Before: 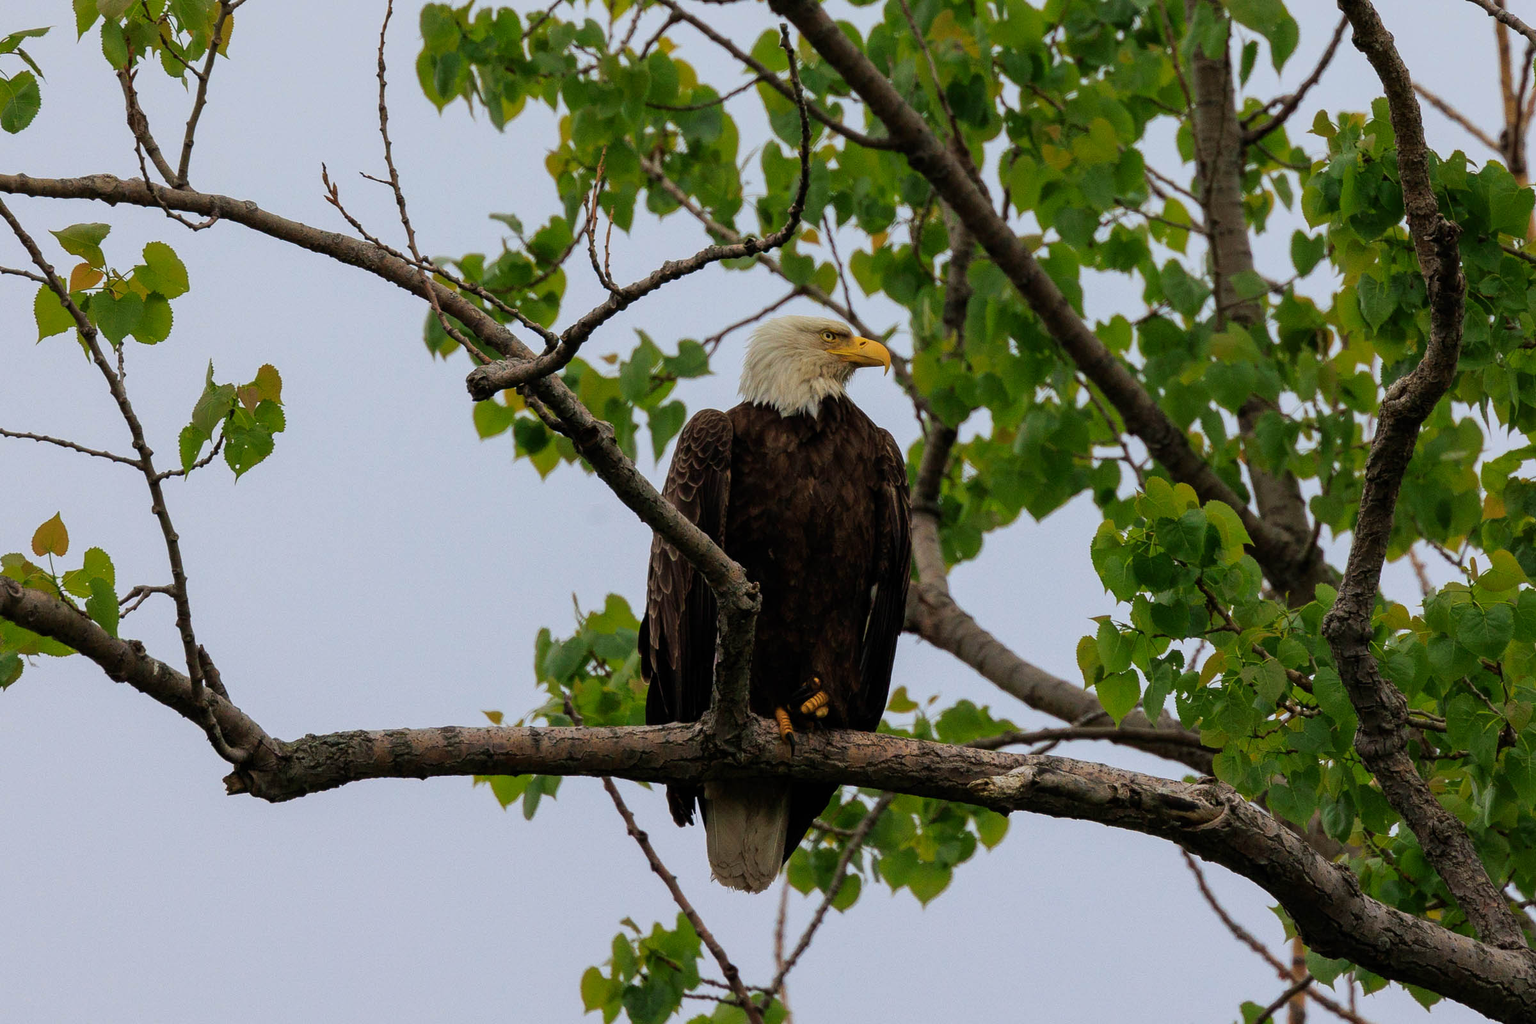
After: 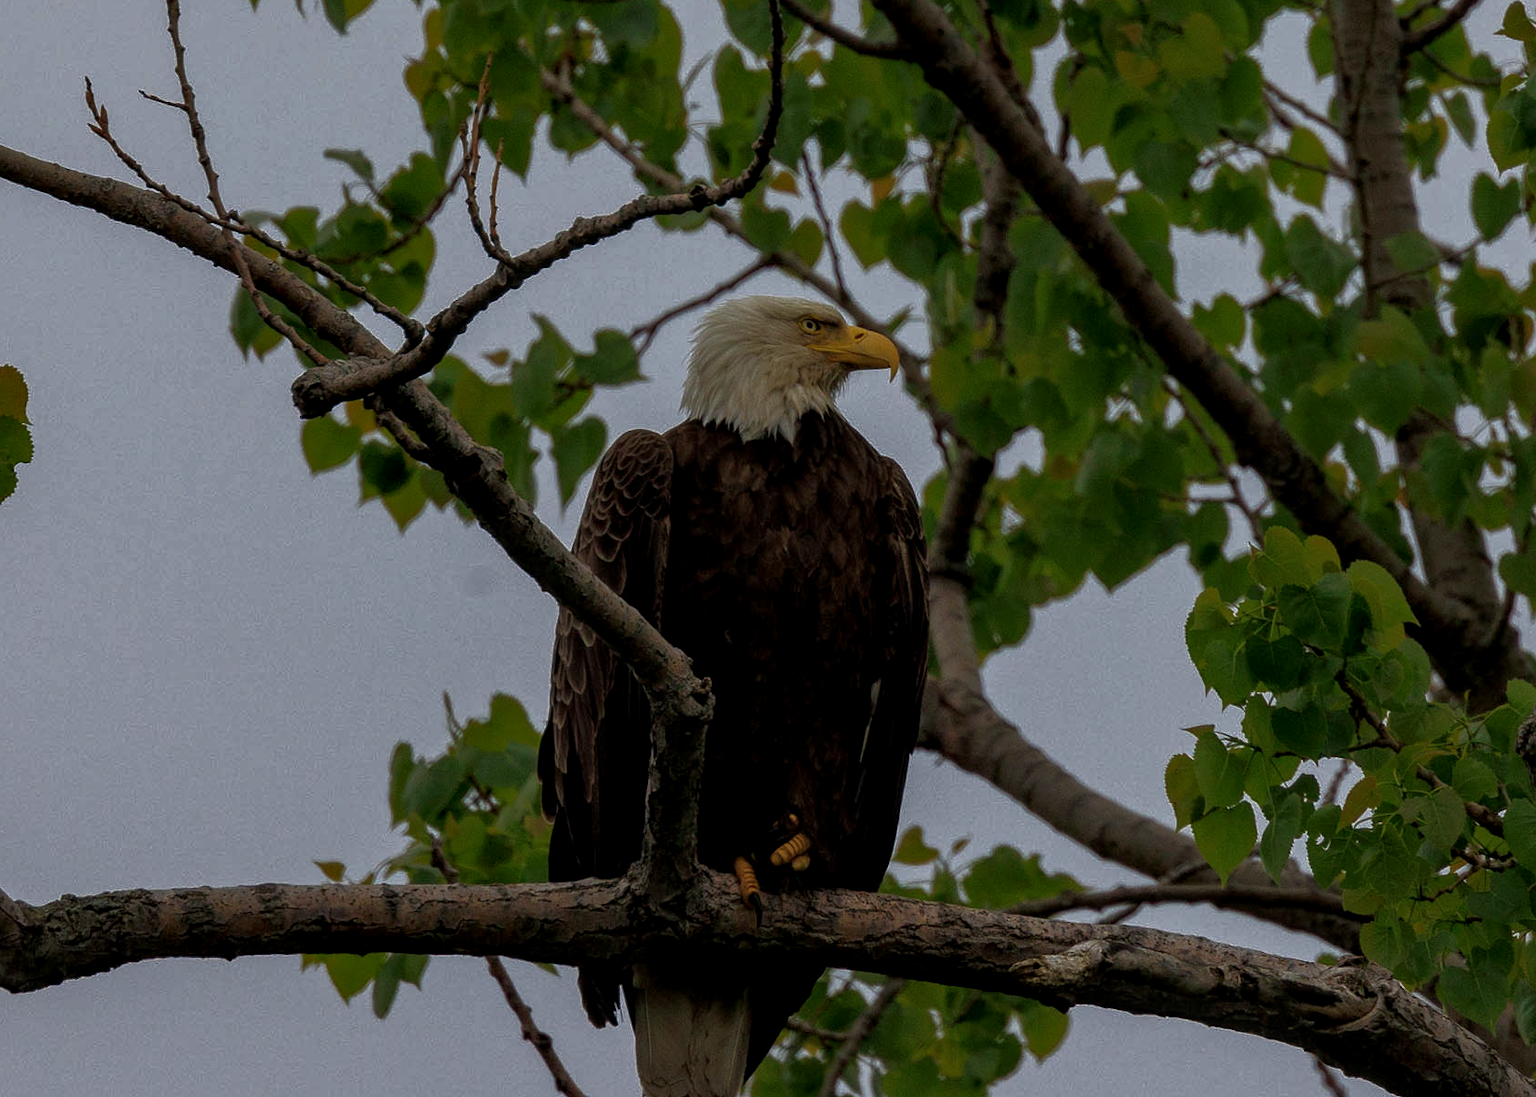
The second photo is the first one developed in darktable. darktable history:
crop and rotate: left 17.102%, top 10.656%, right 13.019%, bottom 14.447%
local contrast: on, module defaults
exposure: compensate highlight preservation false
base curve: curves: ch0 [(0, 0) (0.564, 0.291) (0.802, 0.731) (1, 1)]
